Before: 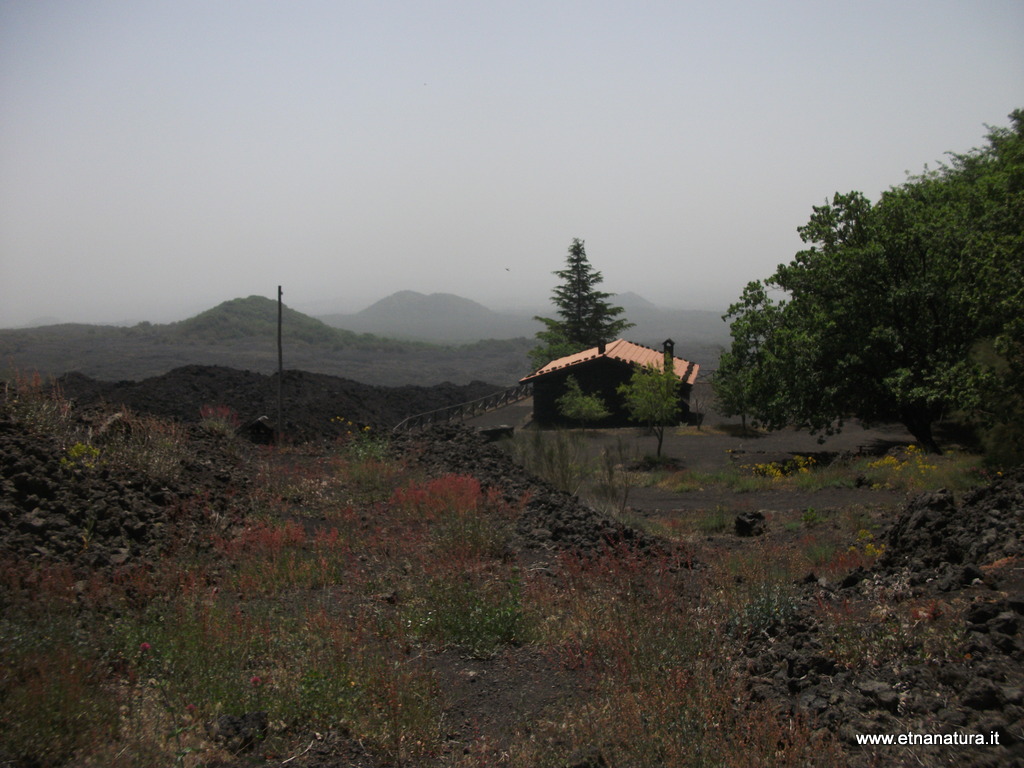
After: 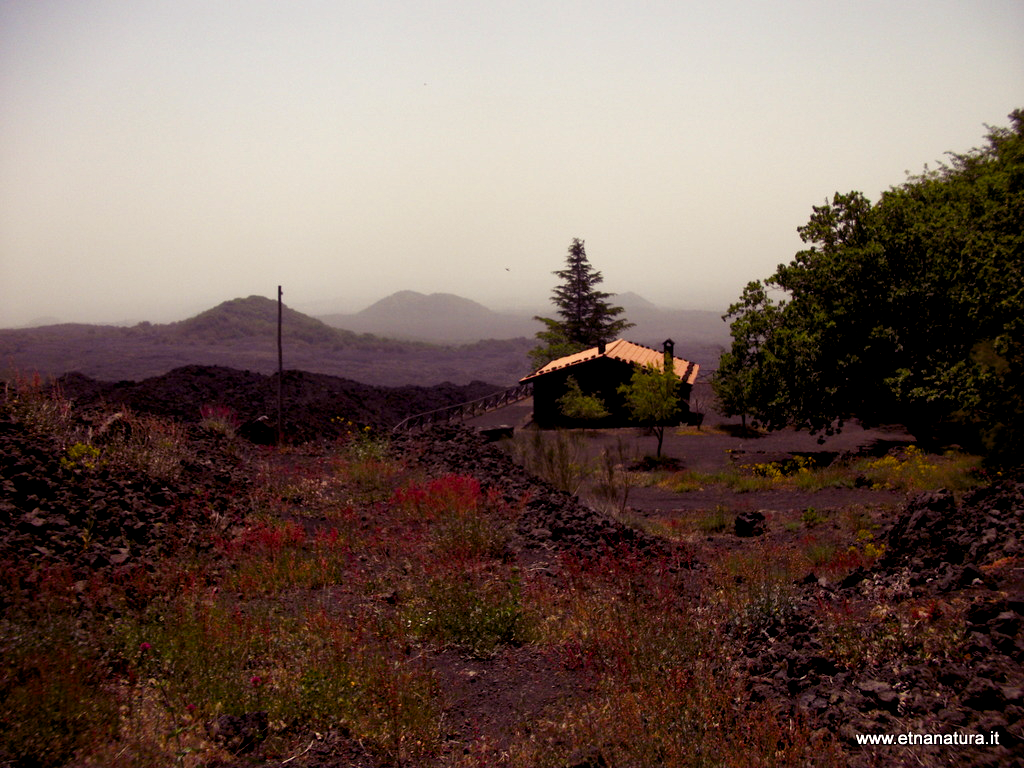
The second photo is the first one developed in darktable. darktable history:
color balance rgb: shadows lift › luminance -21.66%, shadows lift › chroma 8.98%, shadows lift › hue 283.37°, power › chroma 1.55%, power › hue 25.59°, highlights gain › luminance 6.08%, highlights gain › chroma 2.55%, highlights gain › hue 90°, global offset › luminance -0.87%, perceptual saturation grading › global saturation 27.49%, perceptual saturation grading › highlights -28.39%, perceptual saturation grading › mid-tones 15.22%, perceptual saturation grading › shadows 33.98%, perceptual brilliance grading › highlights 10%, perceptual brilliance grading › mid-tones 5%
local contrast: mode bilateral grid, contrast 20, coarseness 50, detail 120%, midtone range 0.2
rotate and perspective: automatic cropping off
tone equalizer: on, module defaults
